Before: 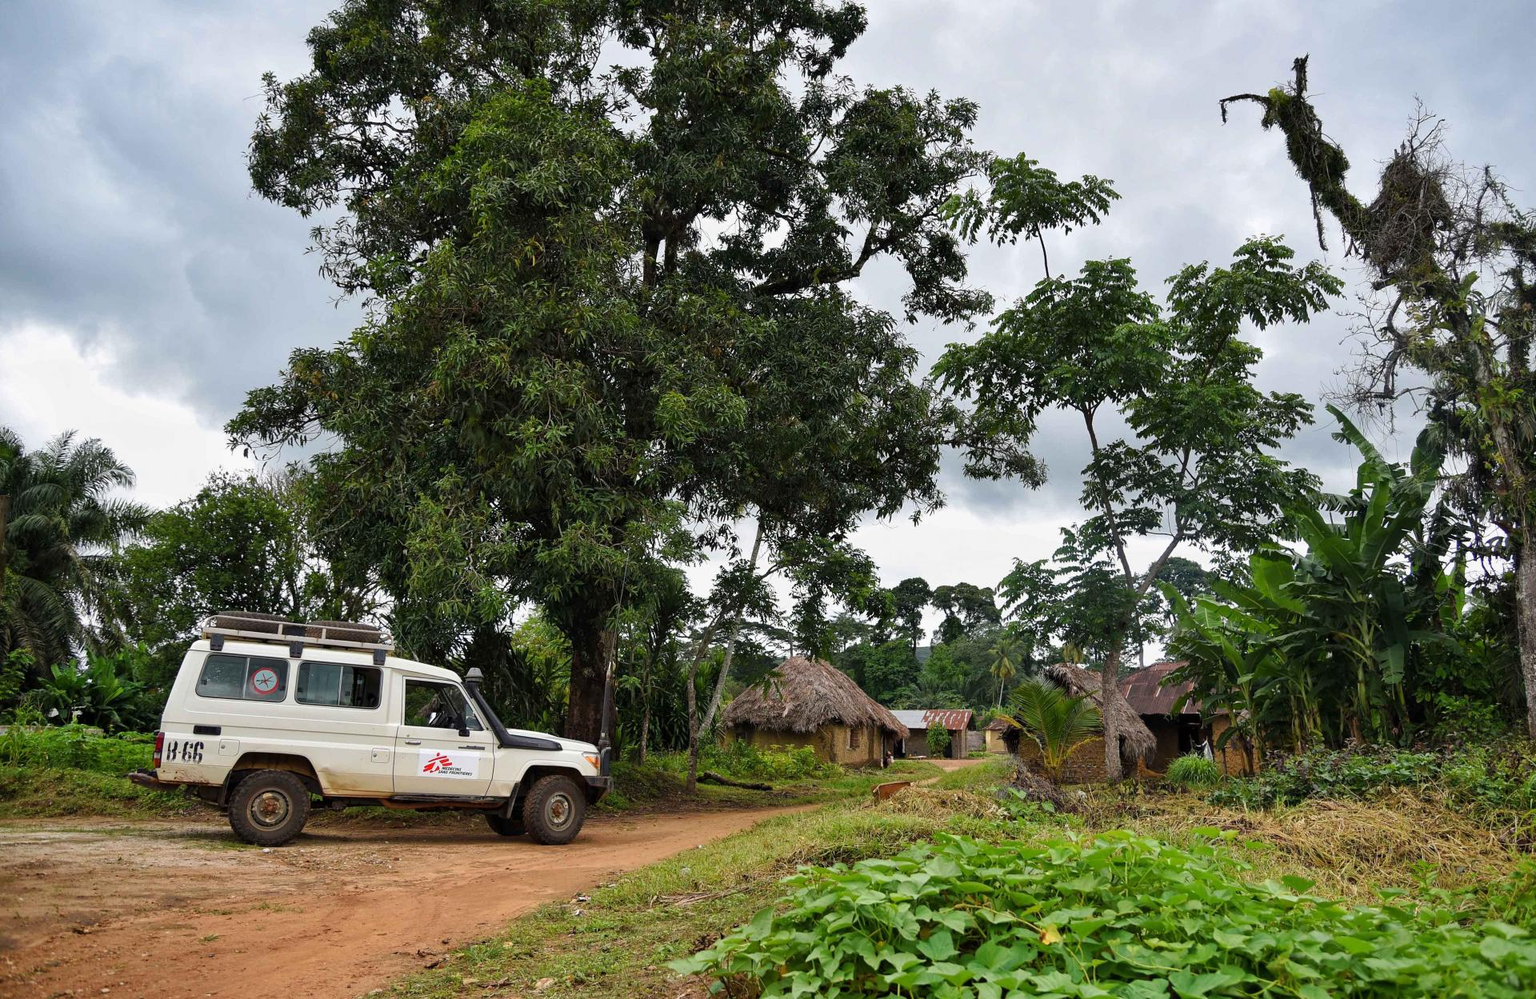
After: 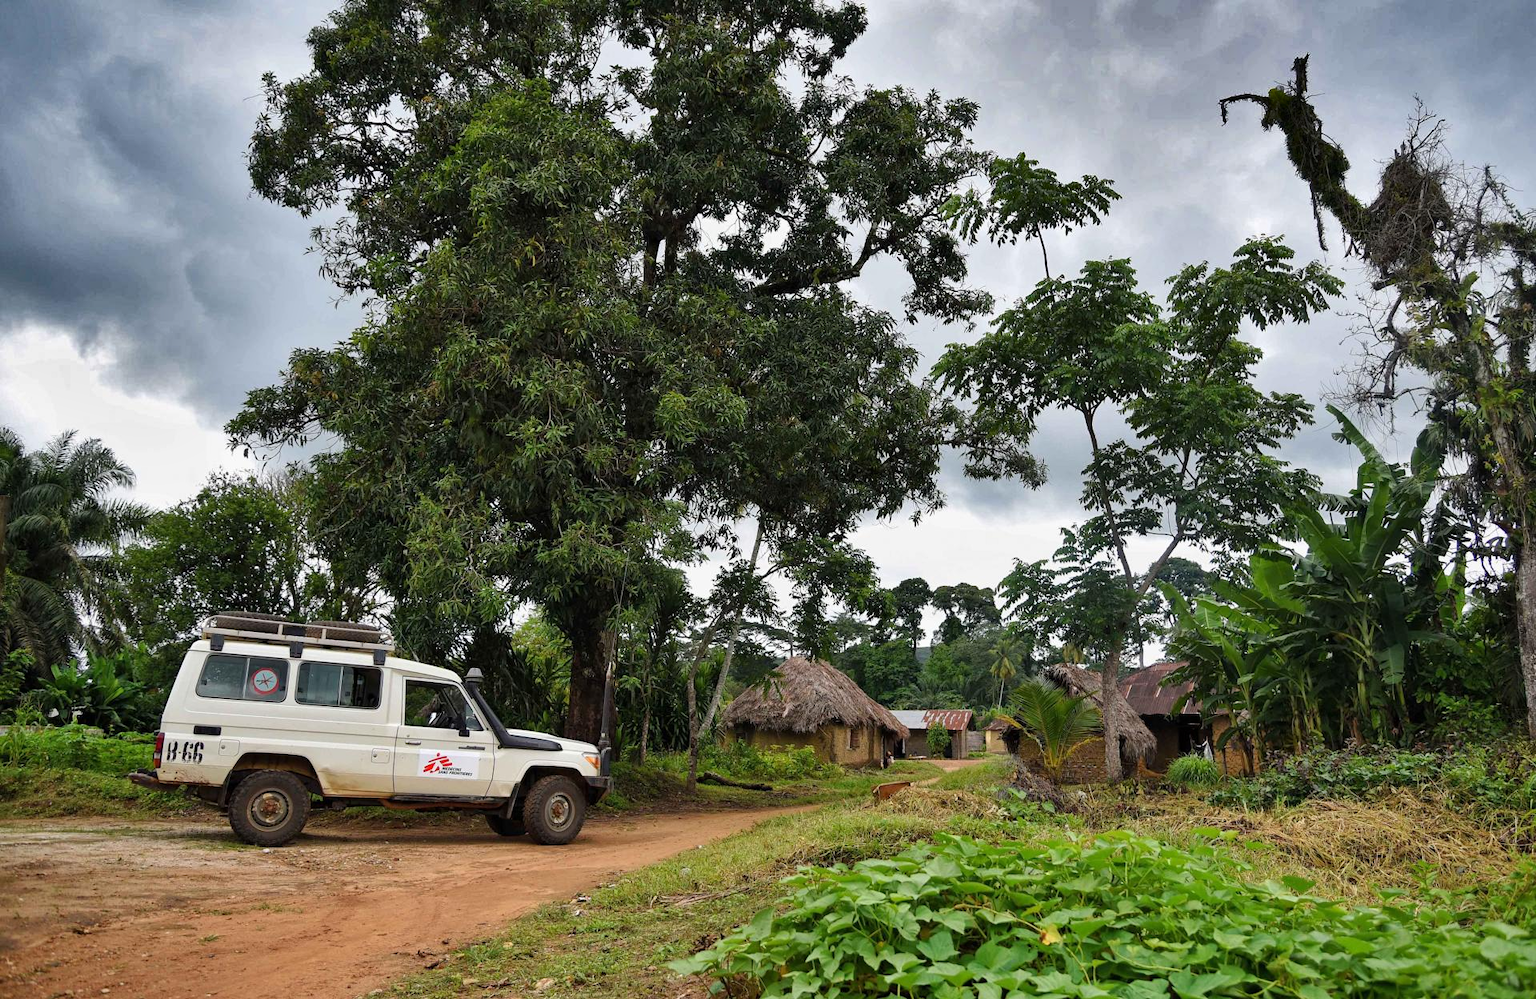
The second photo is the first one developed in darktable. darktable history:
shadows and highlights: shadows 24.31, highlights -79.31, soften with gaussian
